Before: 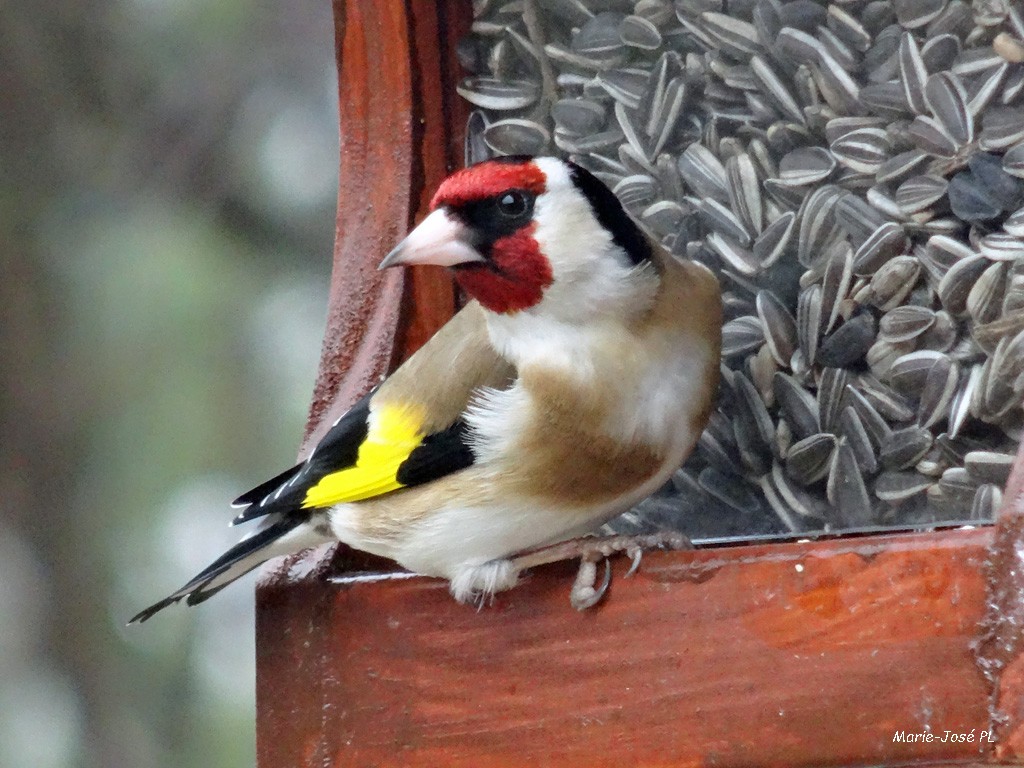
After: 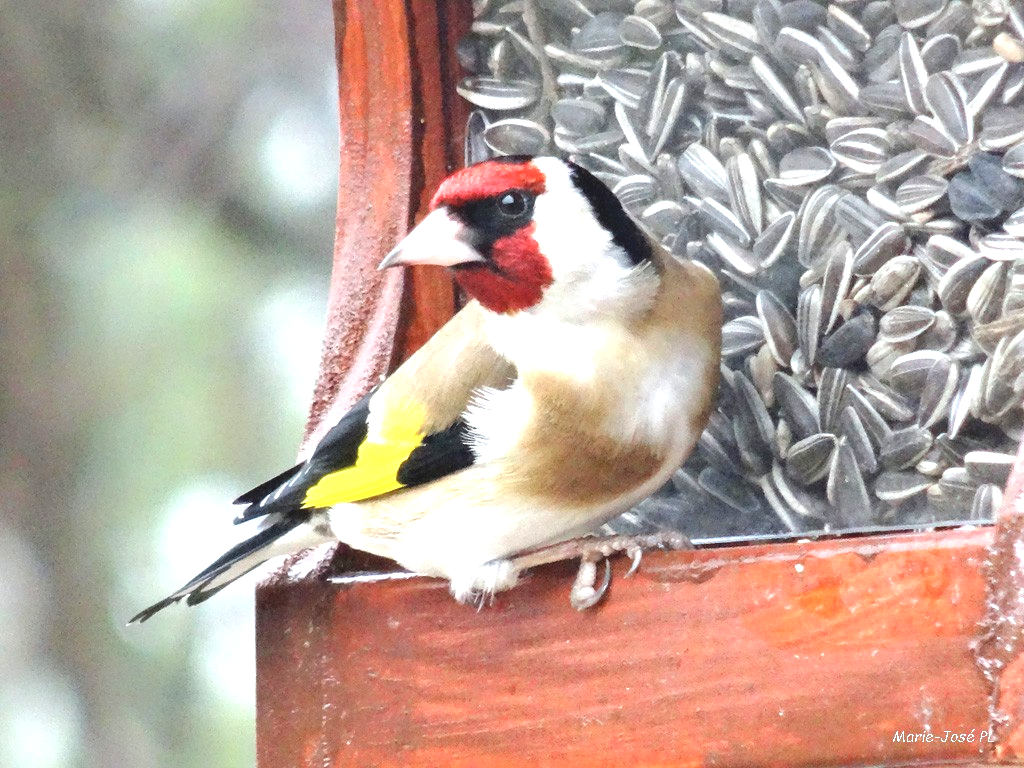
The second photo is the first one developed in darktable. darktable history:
color balance: lift [1.007, 1, 1, 1], gamma [1.097, 1, 1, 1]
exposure: exposure 1.25 EV, compensate exposure bias true, compensate highlight preservation false
